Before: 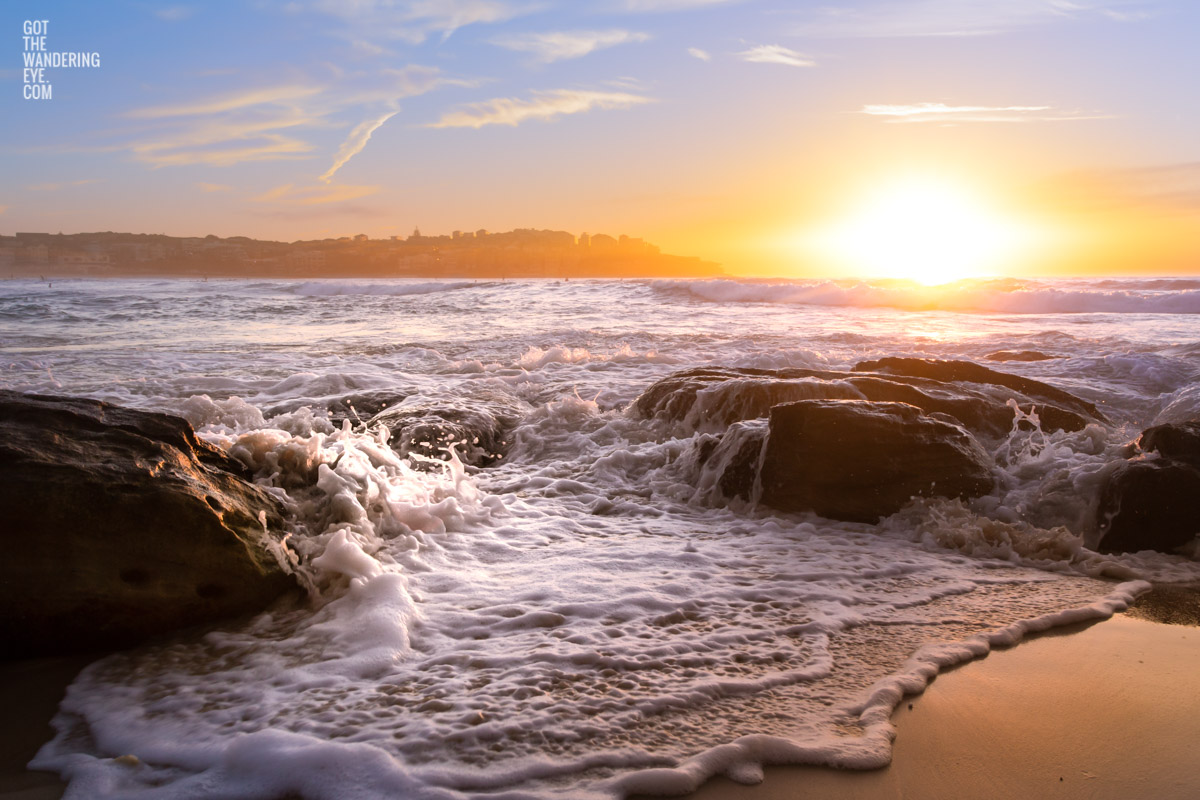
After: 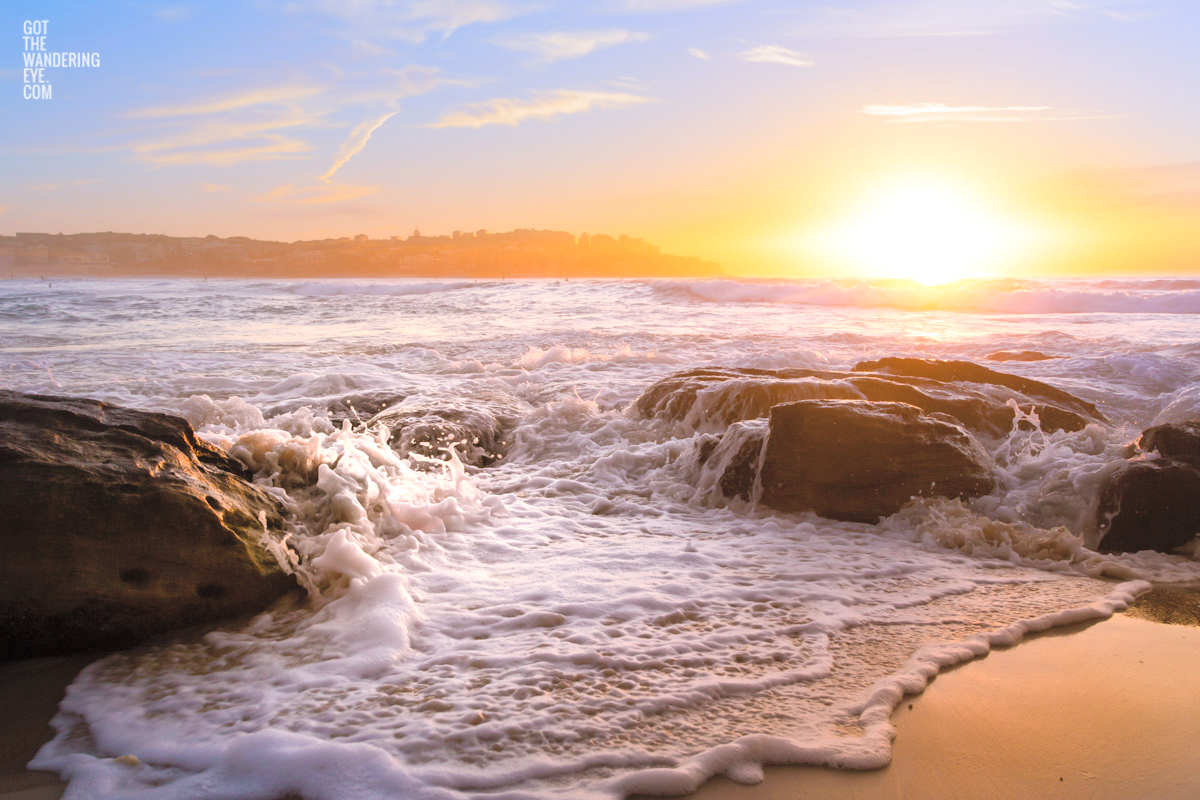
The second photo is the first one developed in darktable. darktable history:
color balance rgb: perceptual saturation grading › global saturation 20%, perceptual saturation grading › highlights -25.565%, perceptual saturation grading › shadows 25.462%
contrast brightness saturation: brightness 0.287
